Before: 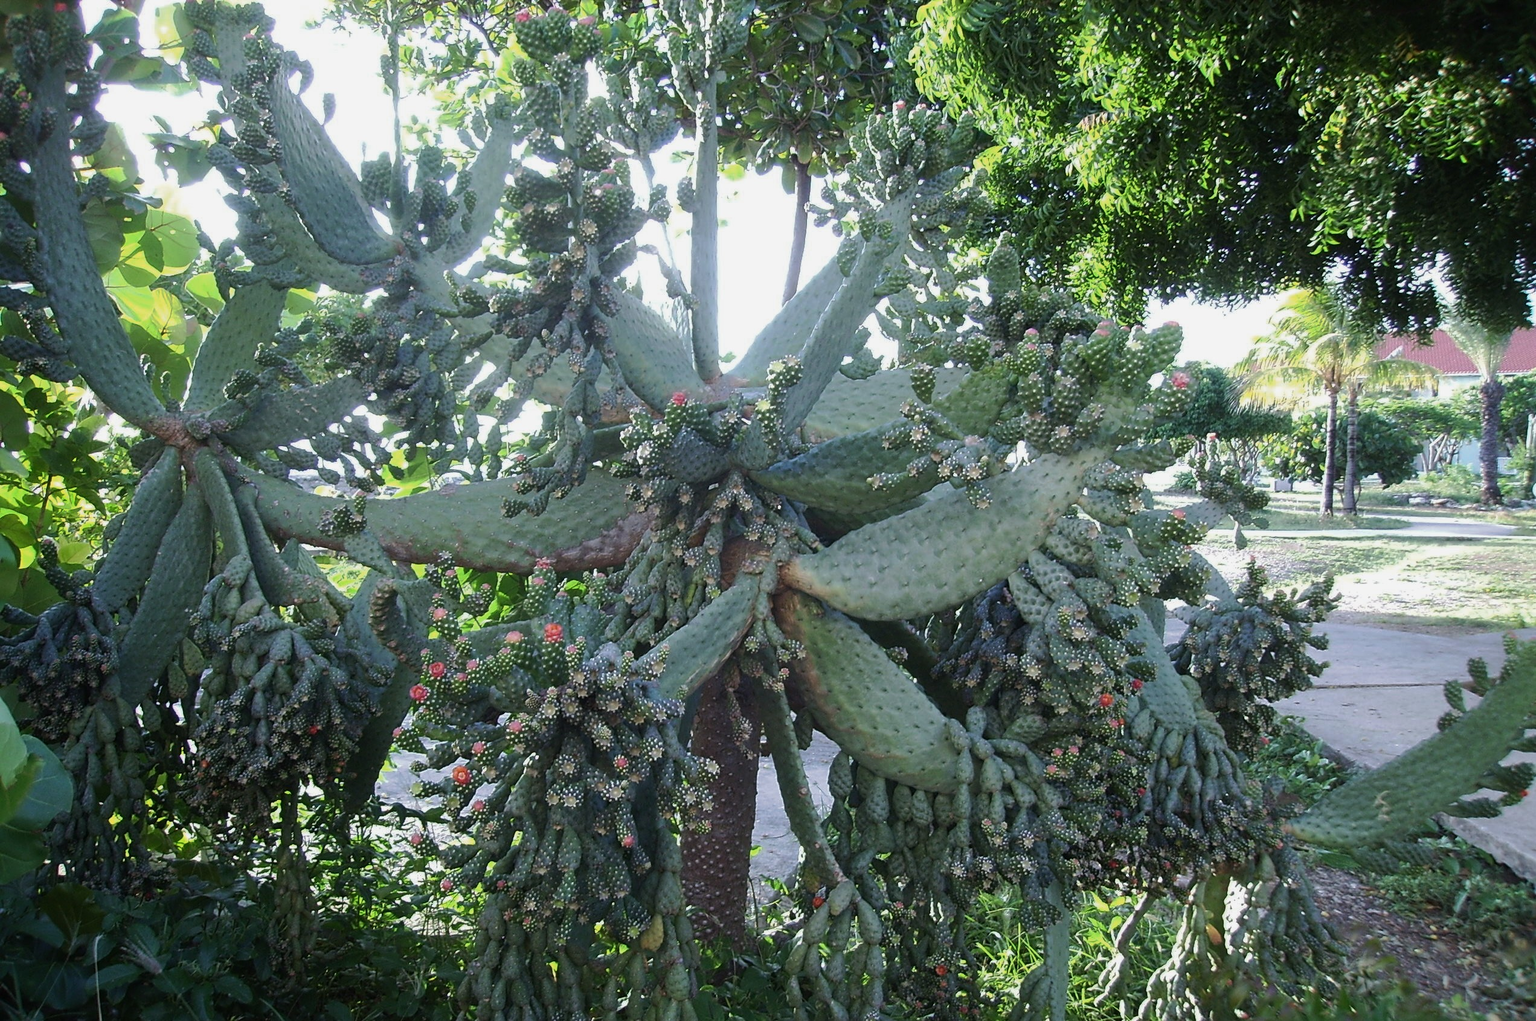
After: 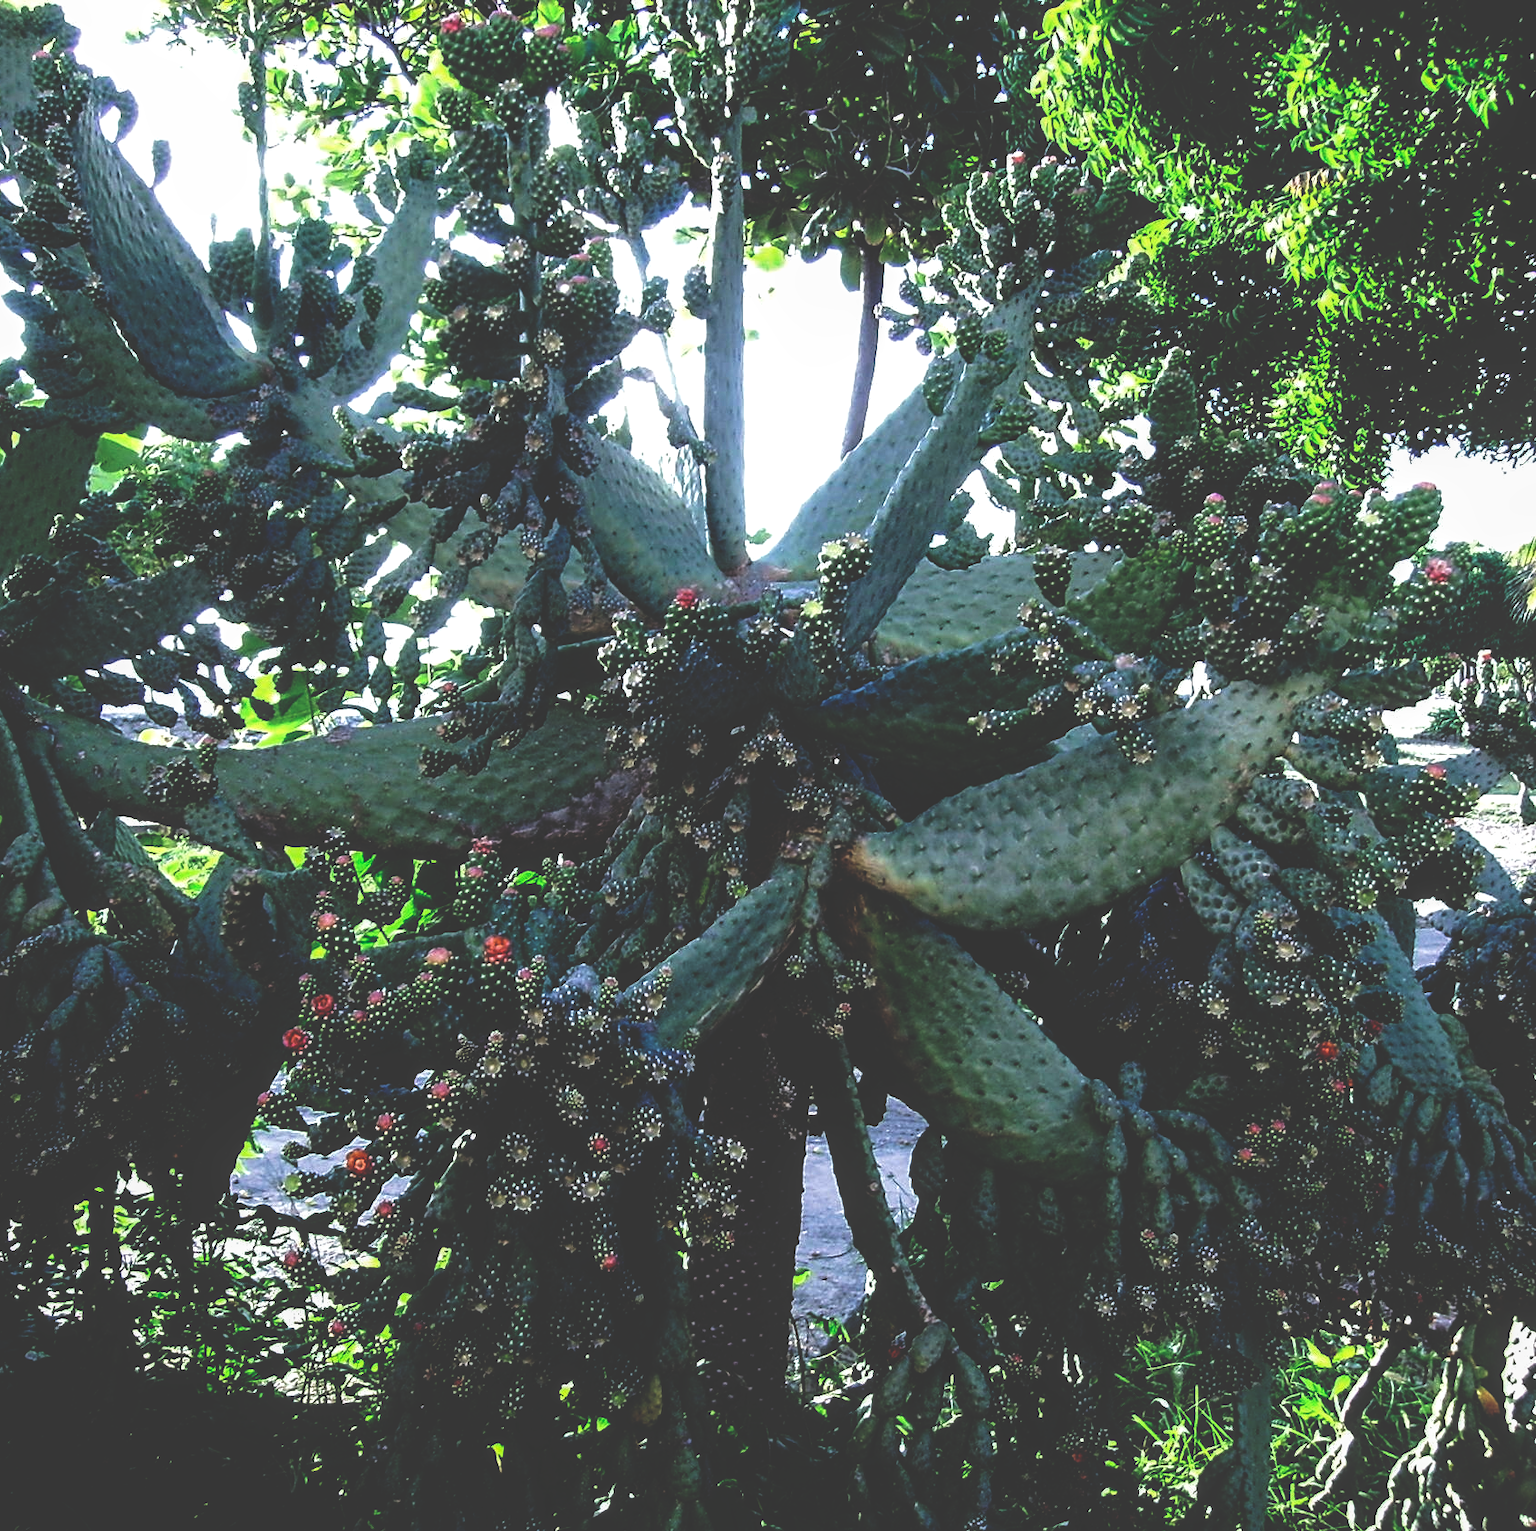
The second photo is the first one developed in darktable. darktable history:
crop and rotate: left 14.443%, right 18.89%
base curve: curves: ch0 [(0, 0.036) (0.083, 0.04) (0.804, 1)], preserve colors none
local contrast: on, module defaults
color zones: curves: ch1 [(0.113, 0.438) (0.75, 0.5)]; ch2 [(0.12, 0.526) (0.75, 0.5)]
